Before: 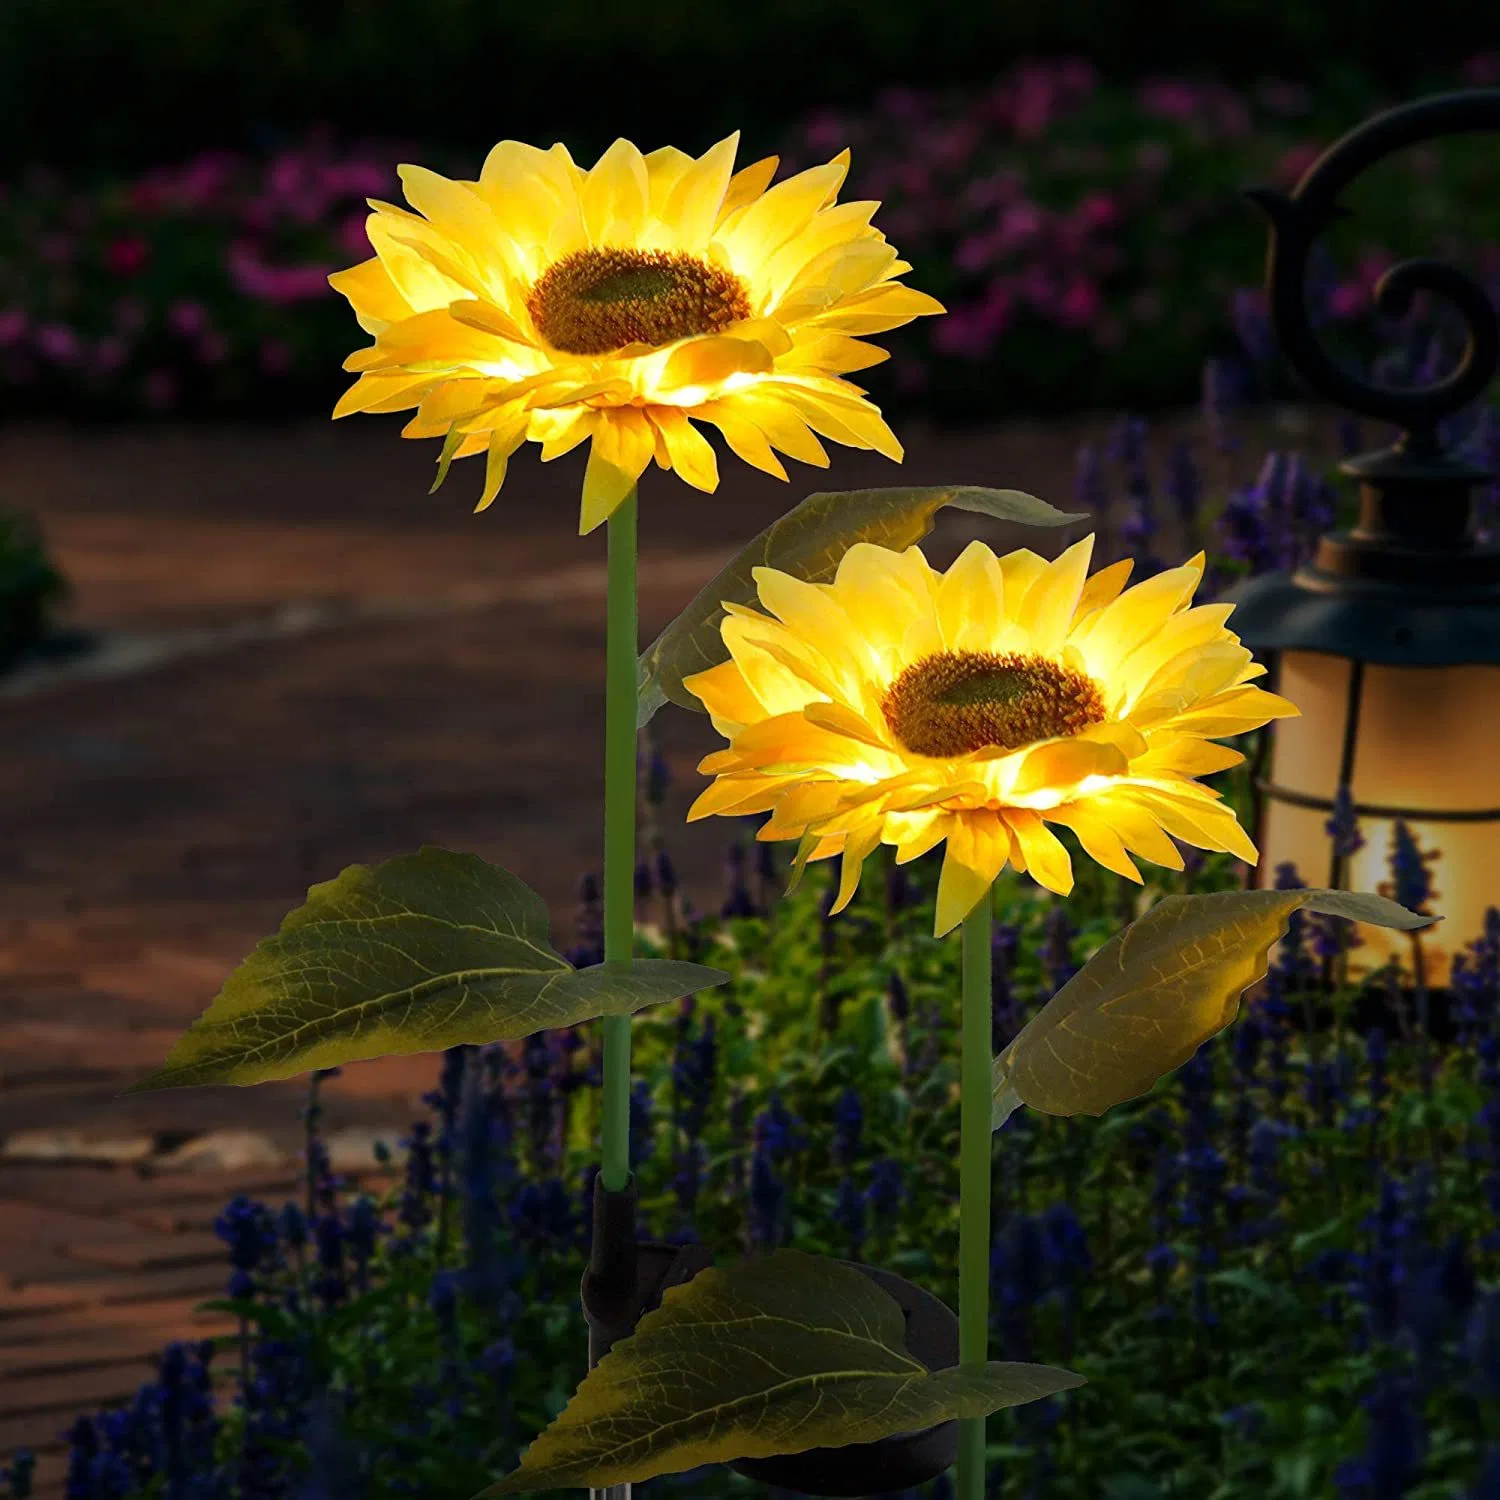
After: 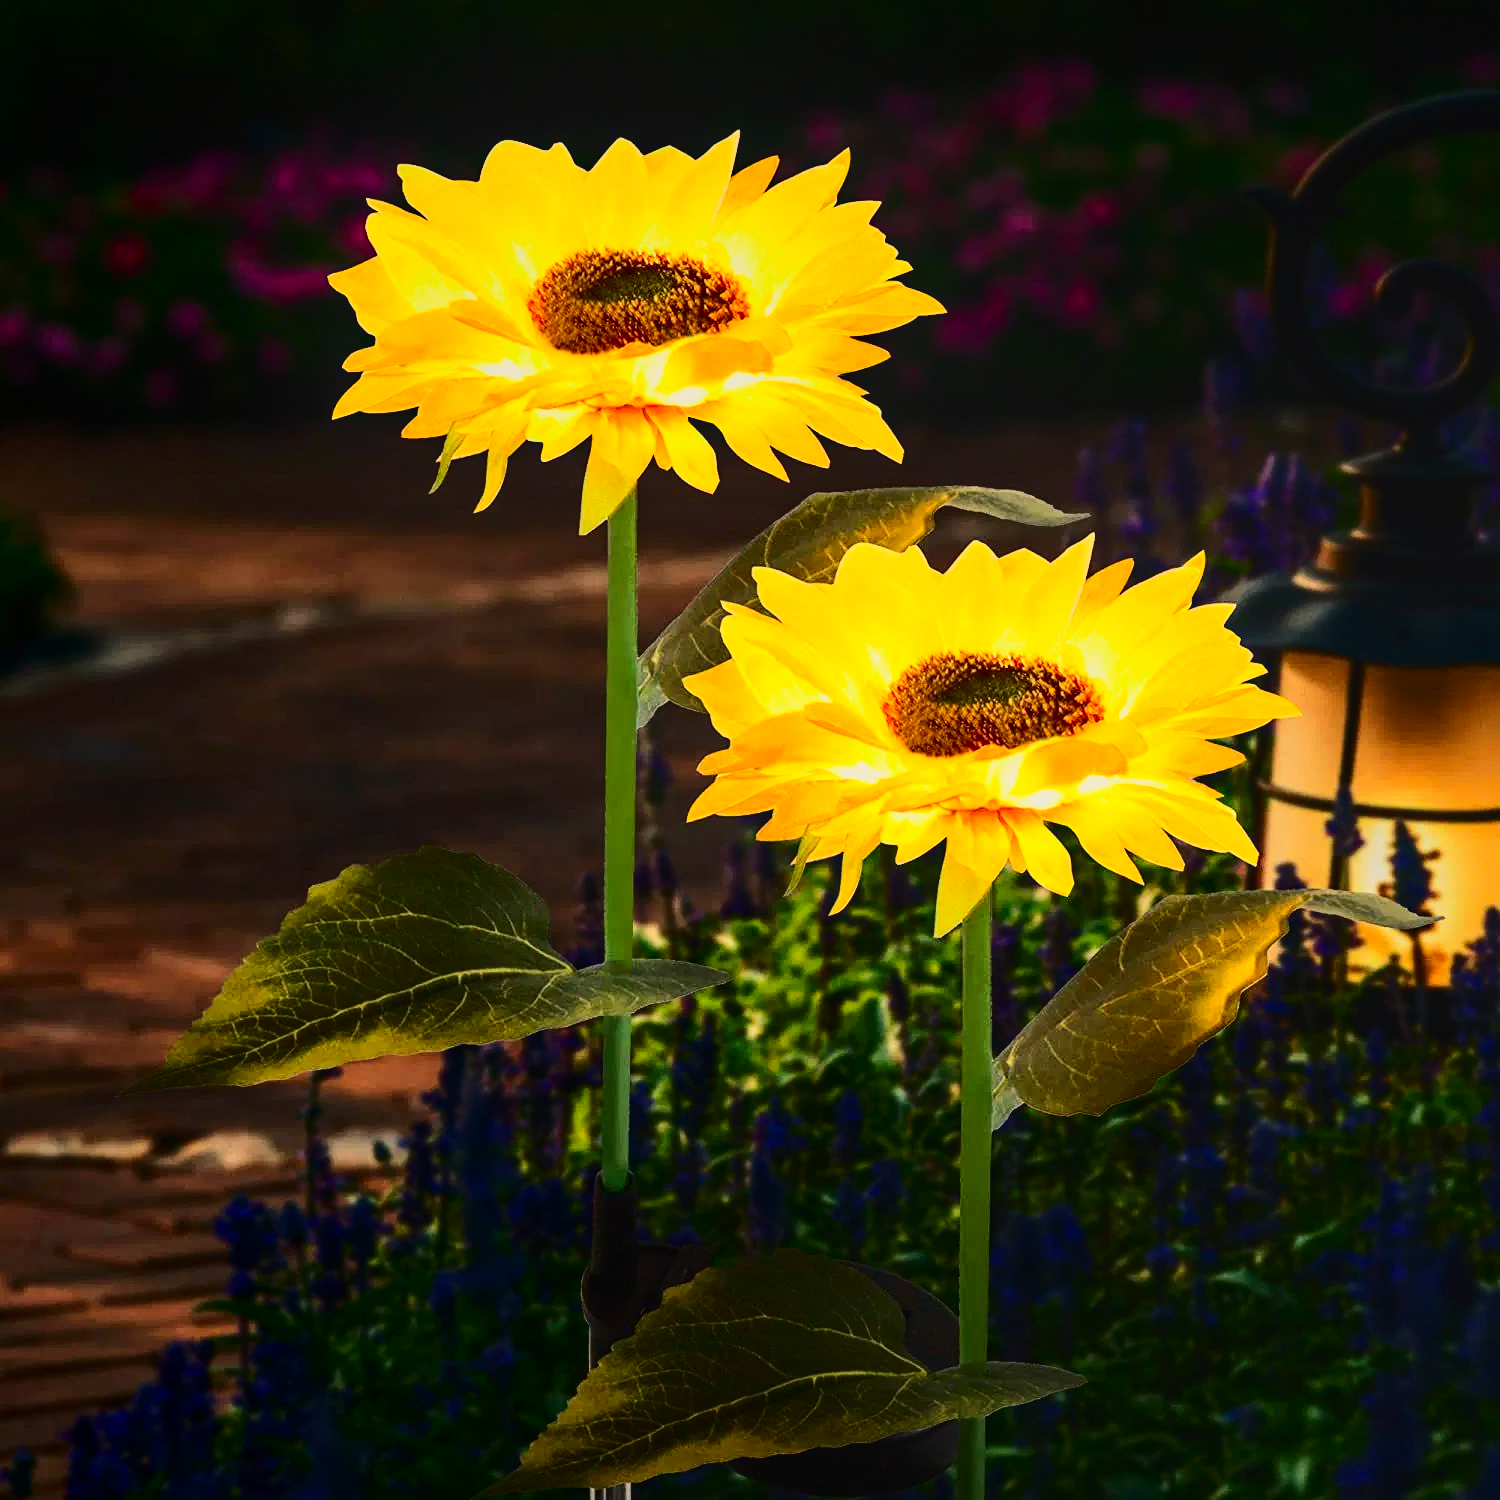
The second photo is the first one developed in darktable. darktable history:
white balance: red 1.029, blue 0.92
local contrast: detail 110%
contrast brightness saturation: contrast 0.28
color zones: curves: ch0 [(0, 0.613) (0.01, 0.613) (0.245, 0.448) (0.498, 0.529) (0.642, 0.665) (0.879, 0.777) (0.99, 0.613)]; ch1 [(0, 0) (0.143, 0) (0.286, 0) (0.429, 0) (0.571, 0) (0.714, 0) (0.857, 0)], mix -121.96%
base curve: curves: ch0 [(0, 0) (0.028, 0.03) (0.121, 0.232) (0.46, 0.748) (0.859, 0.968) (1, 1)]
